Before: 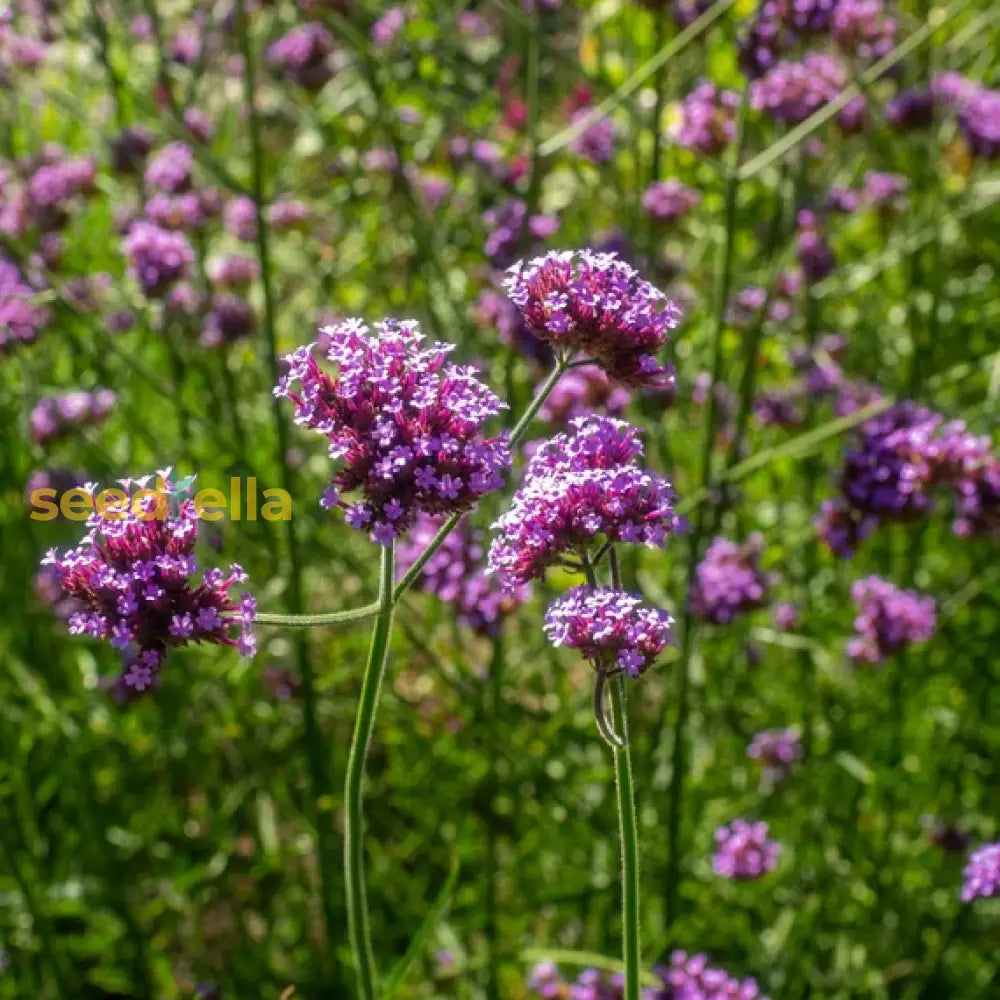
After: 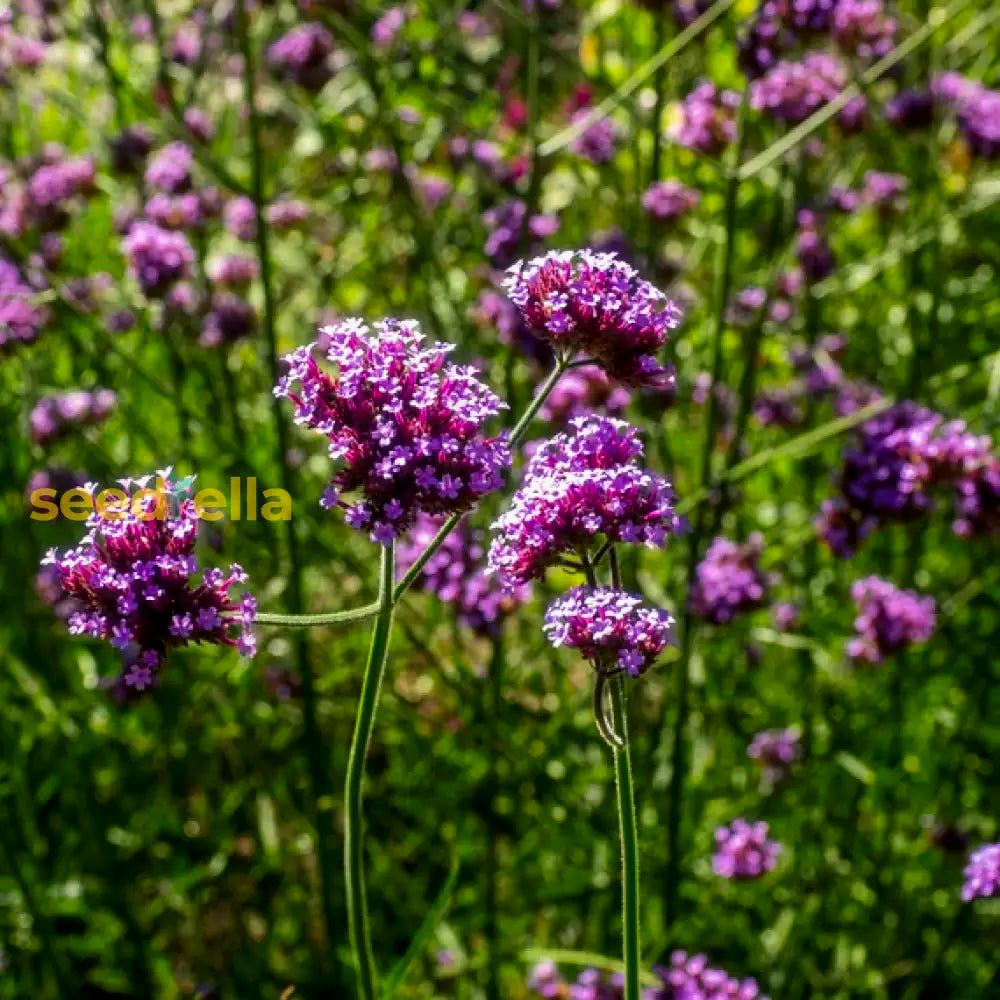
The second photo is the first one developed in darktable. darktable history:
filmic rgb: black relative exposure -12.8 EV, white relative exposure 2.8 EV, threshold 3 EV, target black luminance 0%, hardness 8.54, latitude 70.41%, contrast 1.133, shadows ↔ highlights balance -0.395%, color science v4 (2020), enable highlight reconstruction true
exposure: compensate highlight preservation false
tone equalizer: on, module defaults
contrast brightness saturation: contrast 0.13, brightness -0.05, saturation 0.16
